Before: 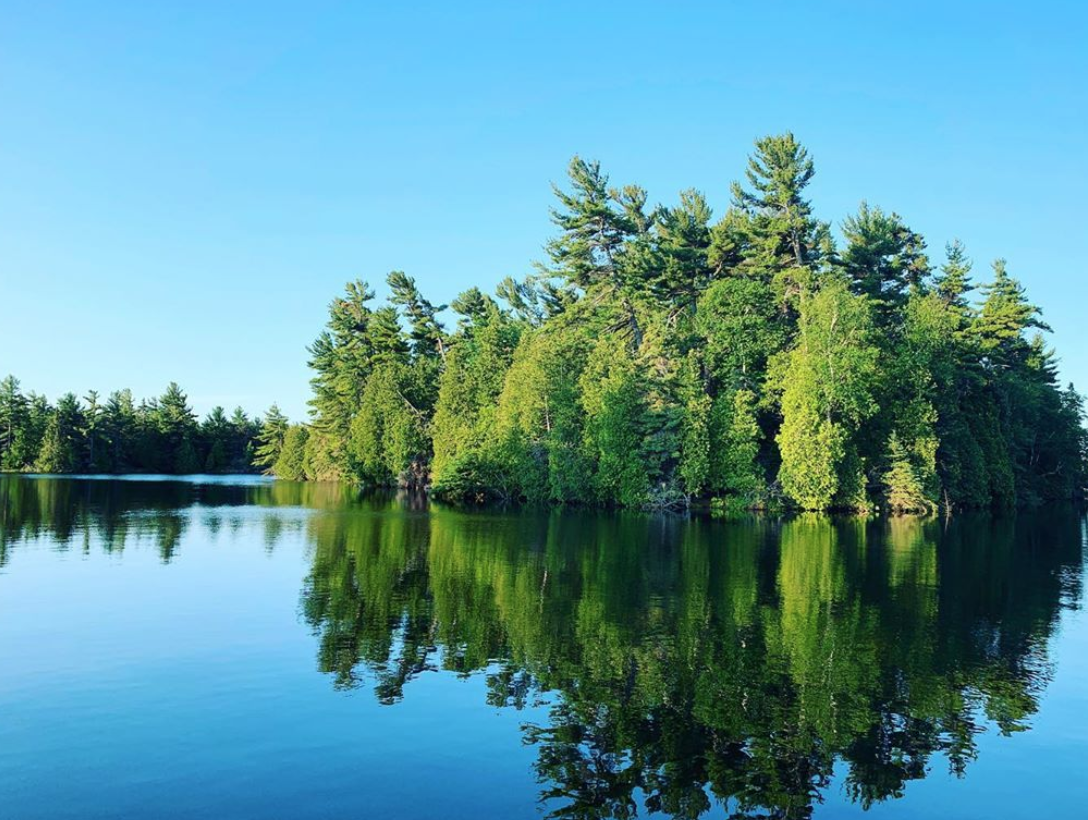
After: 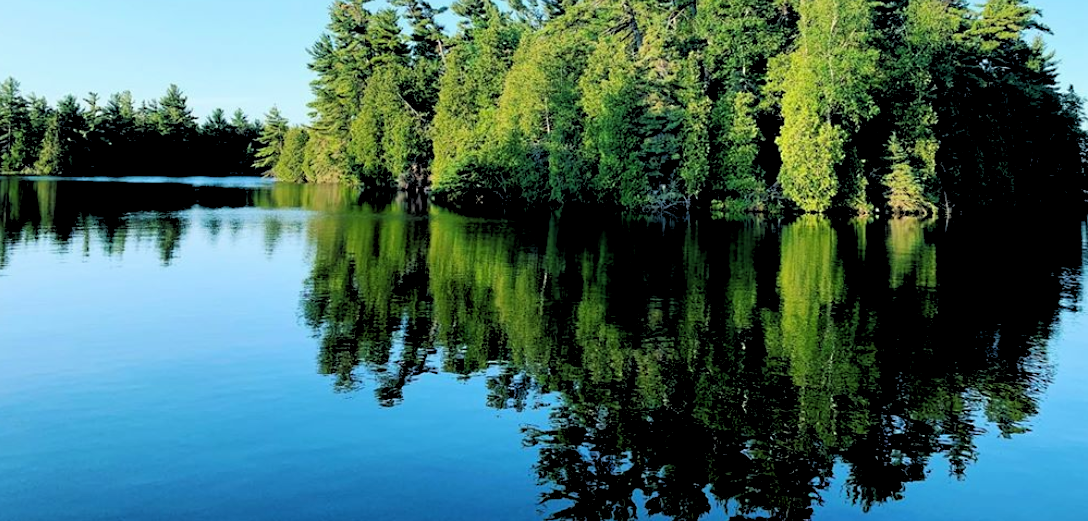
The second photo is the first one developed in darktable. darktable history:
crop and rotate: top 36.435%
sharpen: radius 5.325, amount 0.312, threshold 26.433
exposure: exposure -0.153 EV, compensate highlight preservation false
rgb levels: levels [[0.029, 0.461, 0.922], [0, 0.5, 1], [0, 0.5, 1]]
